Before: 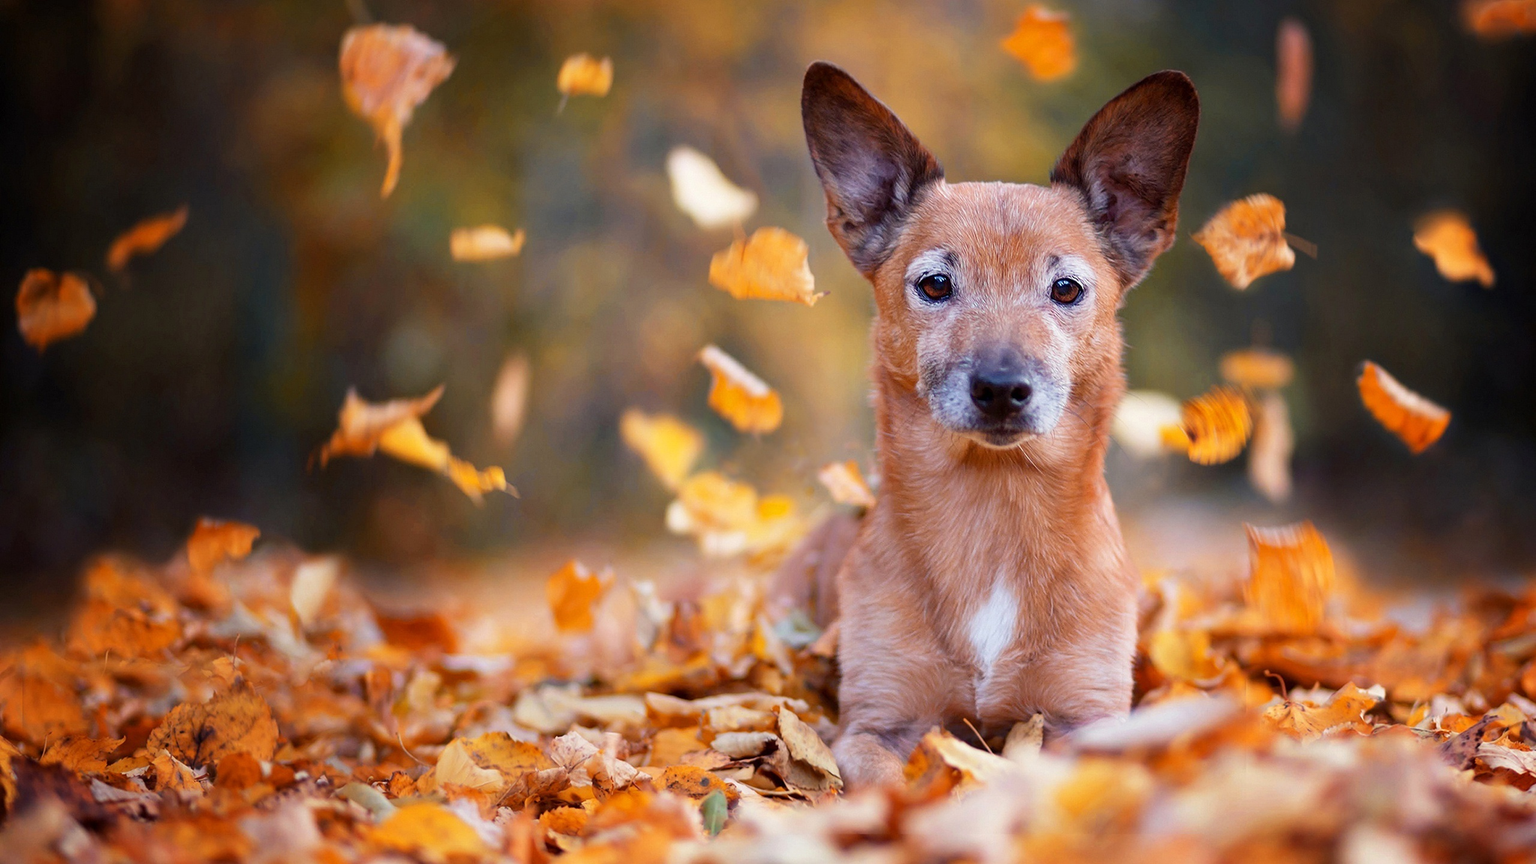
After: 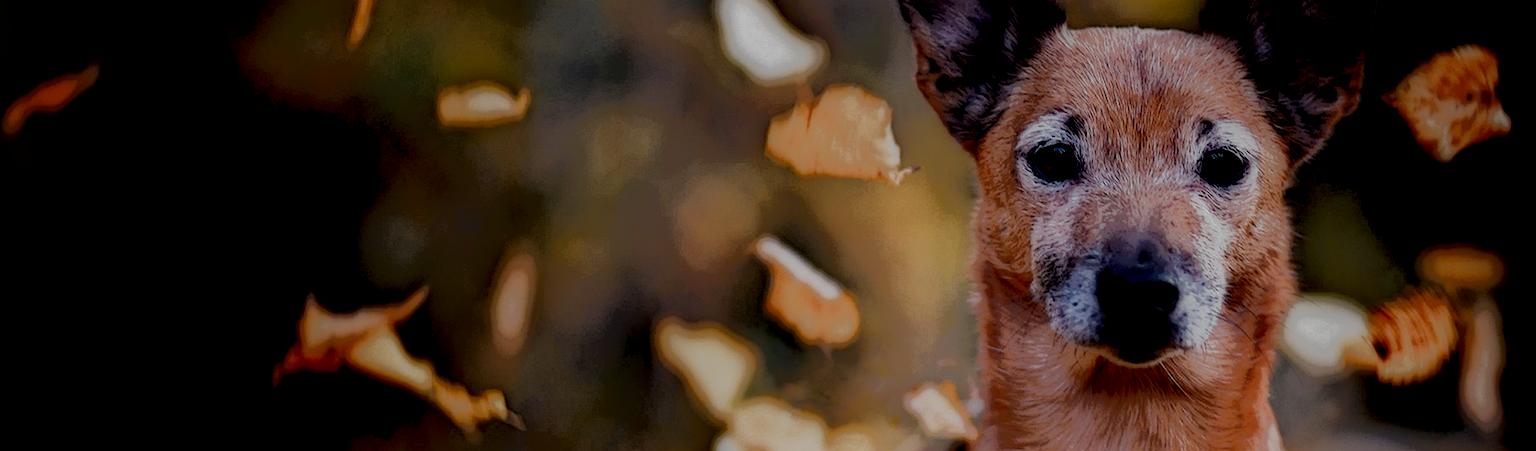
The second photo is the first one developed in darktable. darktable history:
local contrast: highlights 5%, shadows 215%, detail 164%, midtone range 0.003
tone equalizer: -8 EV -0.382 EV, -7 EV -0.418 EV, -6 EV -0.306 EV, -5 EV -0.22 EV, -3 EV 0.255 EV, -2 EV 0.345 EV, -1 EV 0.395 EV, +0 EV 0.405 EV
exposure: black level correction 0, exposure -0.705 EV, compensate exposure bias true, compensate highlight preservation false
crop: left 7.051%, top 18.626%, right 14.458%, bottom 40.341%
filmic rgb: black relative exposure -8.18 EV, white relative exposure 2.2 EV, target white luminance 99.988%, hardness 7.17, latitude 74.71%, contrast 1.322, highlights saturation mix -2.15%, shadows ↔ highlights balance 30.71%, add noise in highlights 0, color science v3 (2019), use custom middle-gray values true, contrast in highlights soft
